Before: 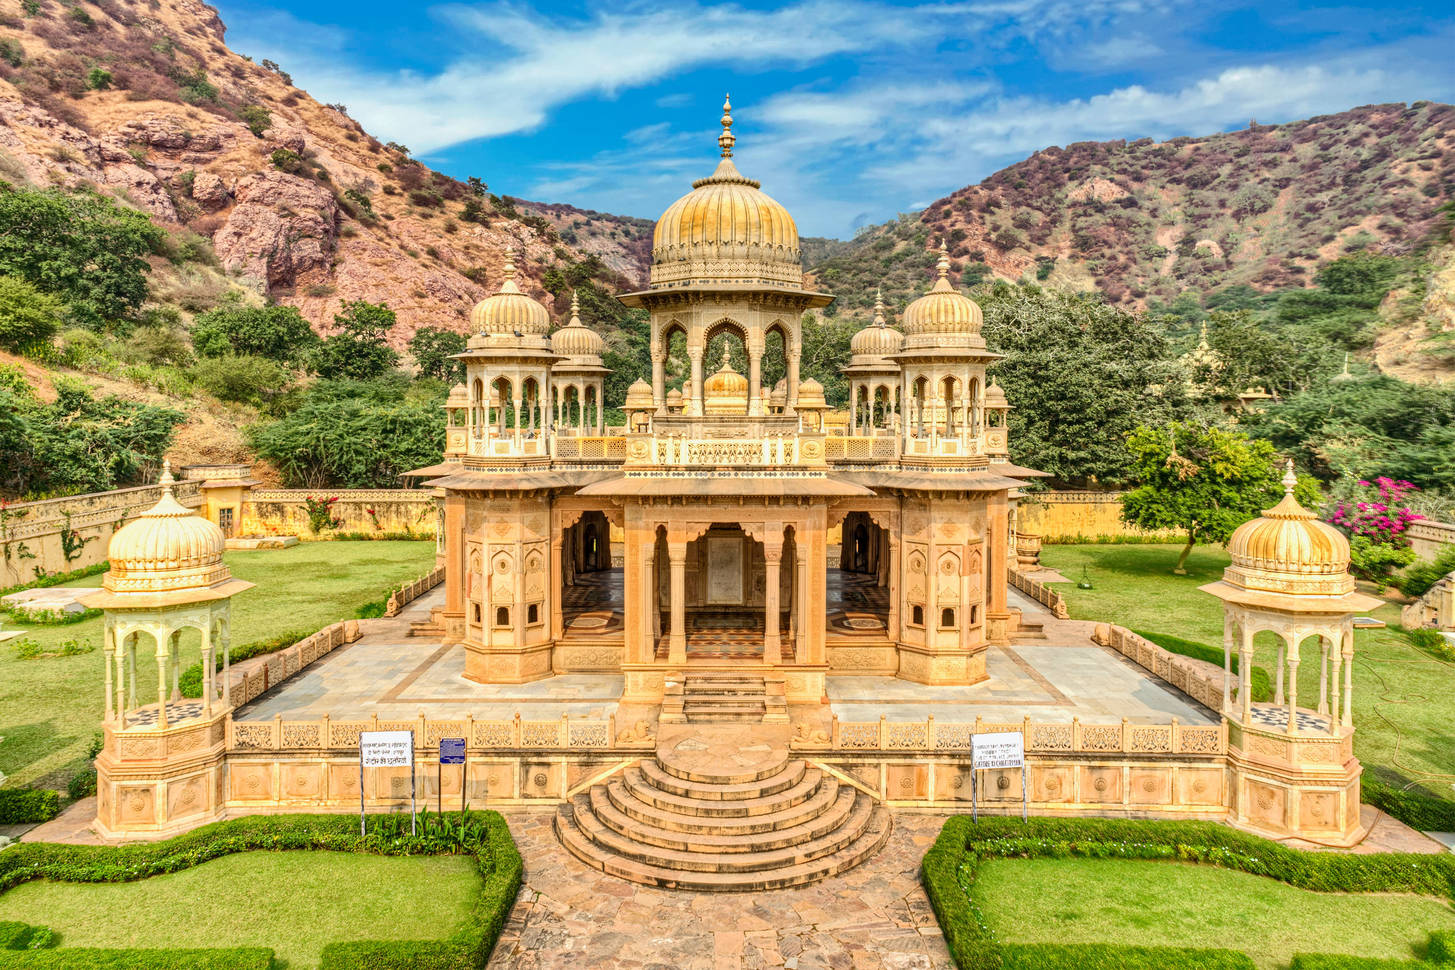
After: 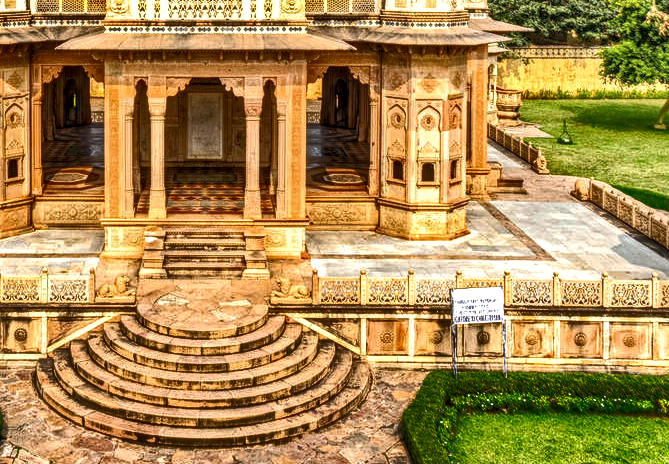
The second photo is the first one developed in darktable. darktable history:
local contrast: detail 130%
shadows and highlights: shadows 20.82, highlights -80.96, soften with gaussian
crop: left 35.776%, top 45.936%, right 18.189%, bottom 6.196%
exposure: black level correction 0, exposure 0.399 EV, compensate exposure bias true, compensate highlight preservation false
color calibration: illuminant as shot in camera, x 0.358, y 0.373, temperature 4628.91 K
